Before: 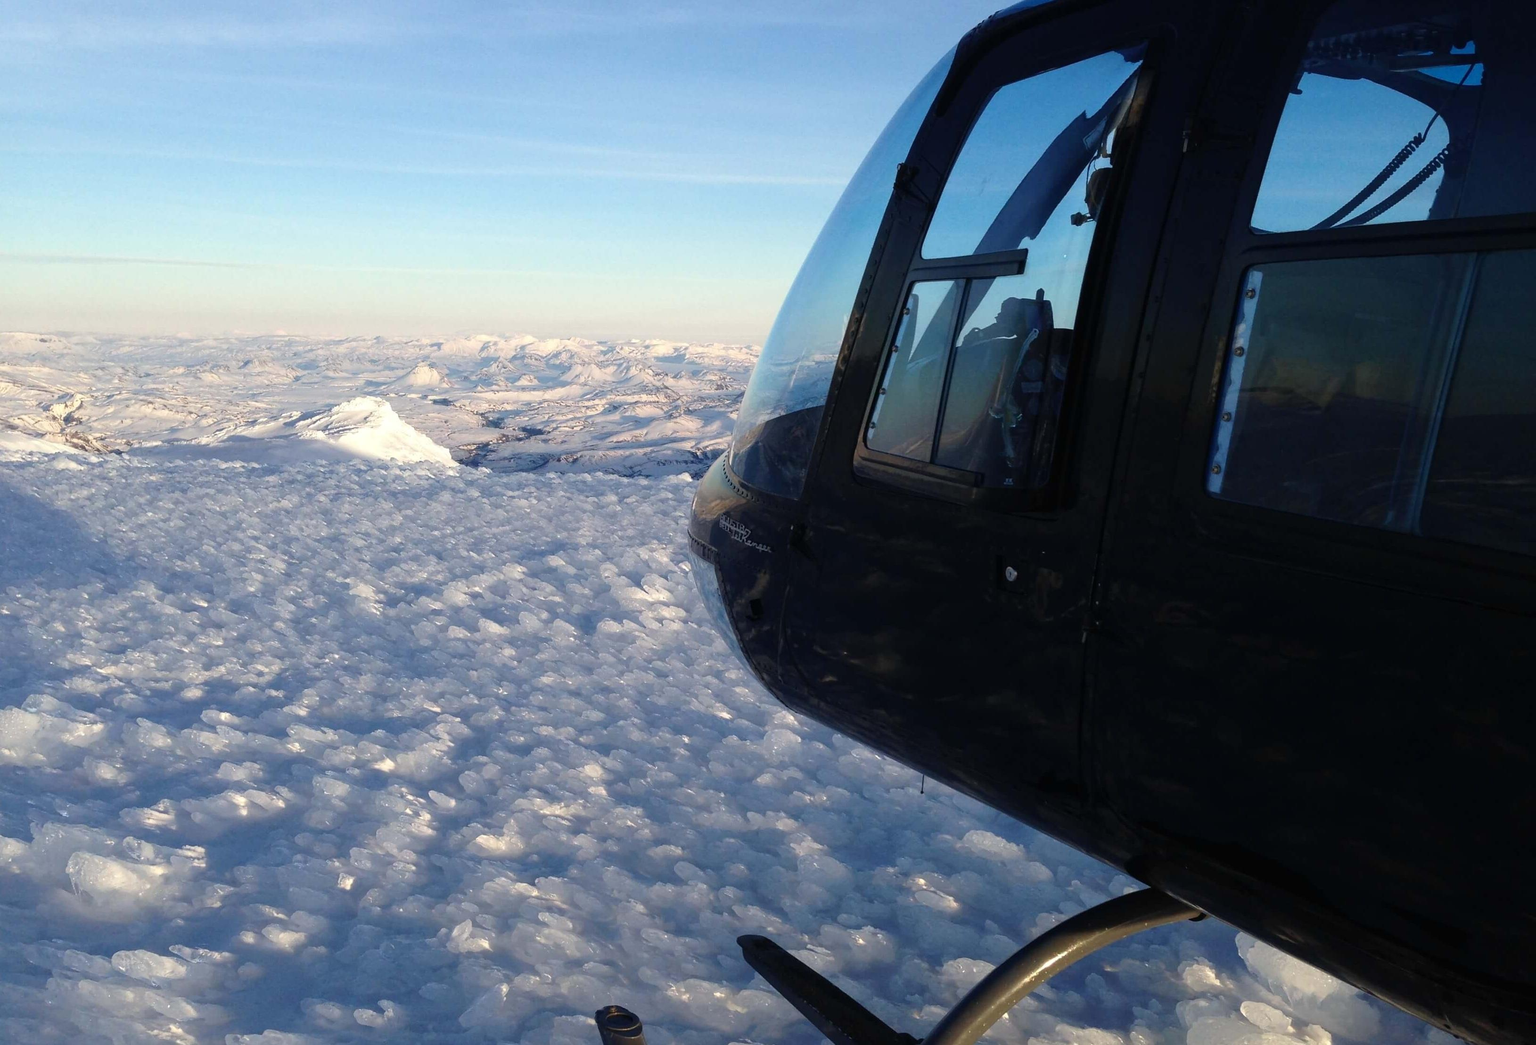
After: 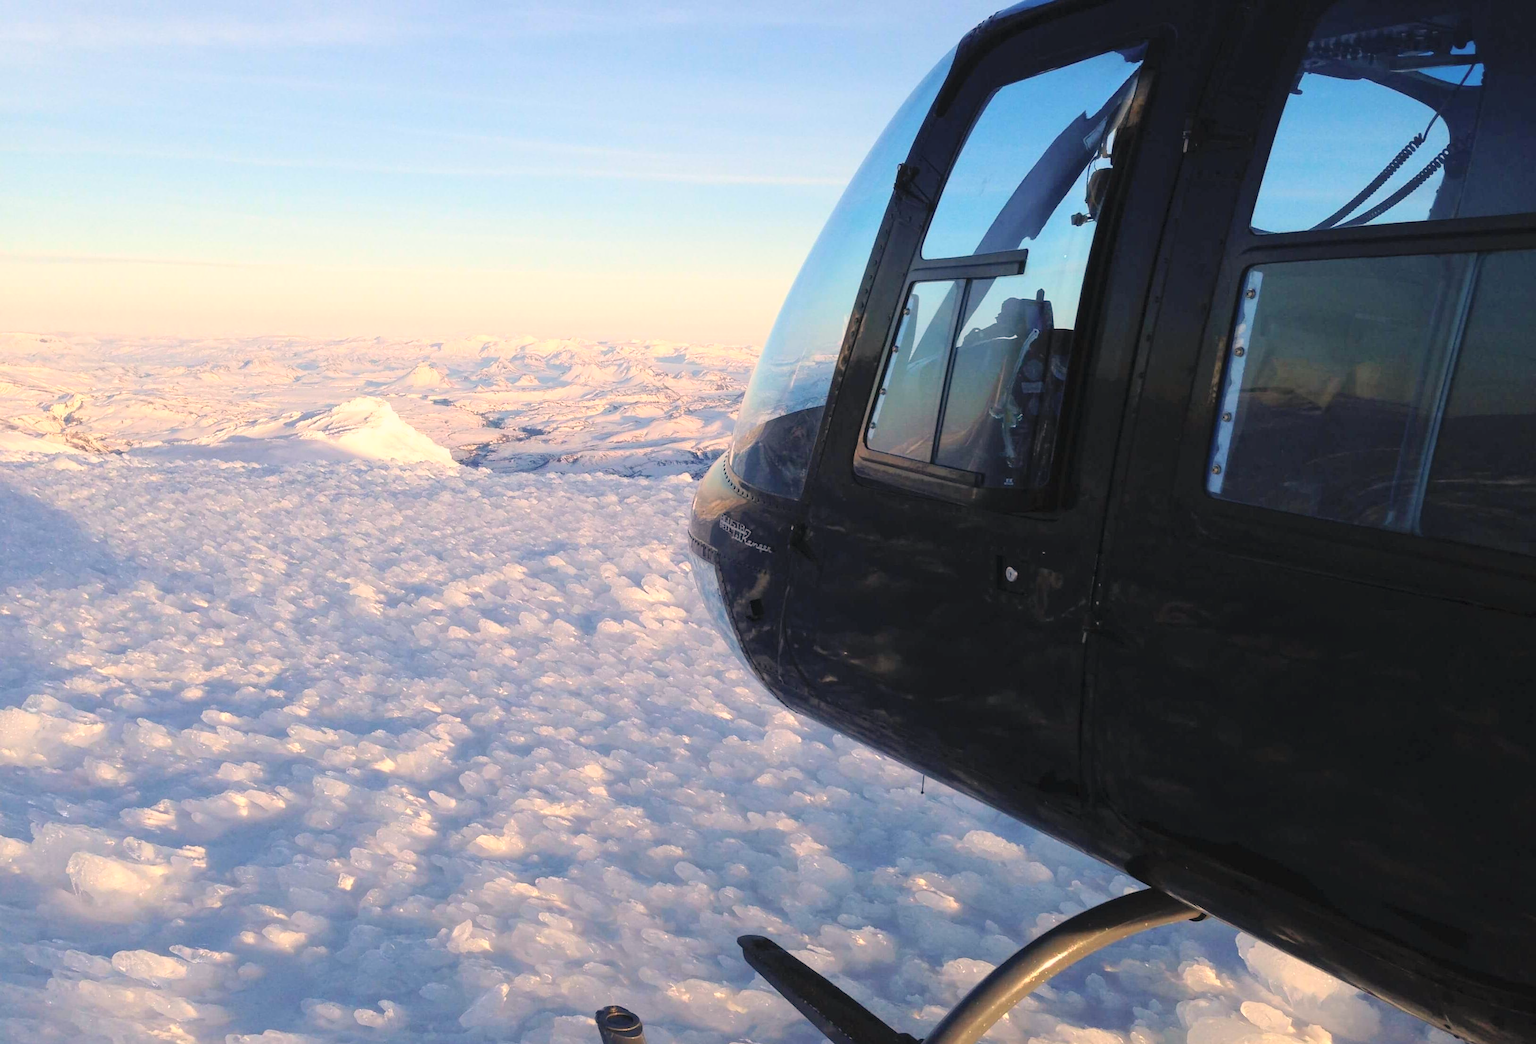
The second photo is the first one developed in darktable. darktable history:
contrast brightness saturation: contrast 0.1, brightness 0.3, saturation 0.14
white balance: red 1.127, blue 0.943
